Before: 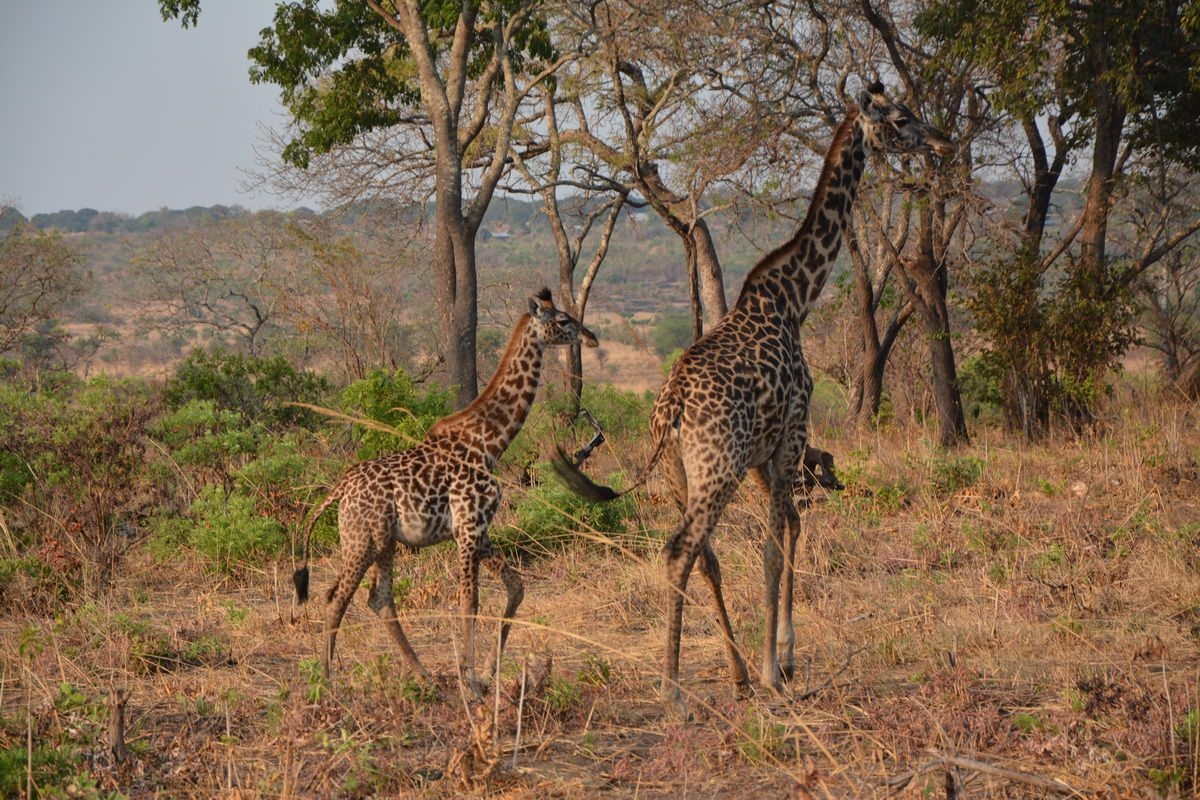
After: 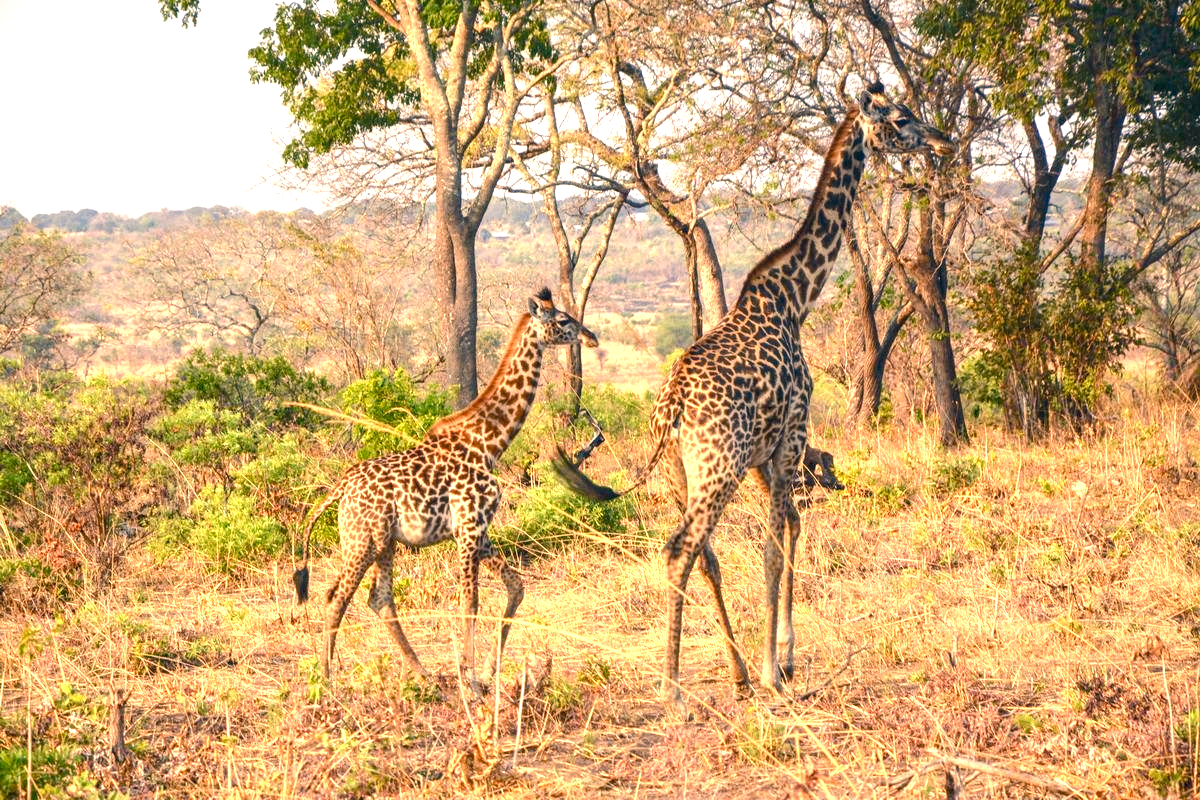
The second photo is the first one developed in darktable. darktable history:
color correction: highlights a* 10.32, highlights b* 14.66, shadows a* -9.59, shadows b* -15.02
local contrast: on, module defaults
exposure: black level correction 0.001, exposure 1.735 EV, compensate highlight preservation false
color balance rgb: perceptual saturation grading › global saturation 20%, perceptual saturation grading › highlights -25%, perceptual saturation grading › shadows 25%
